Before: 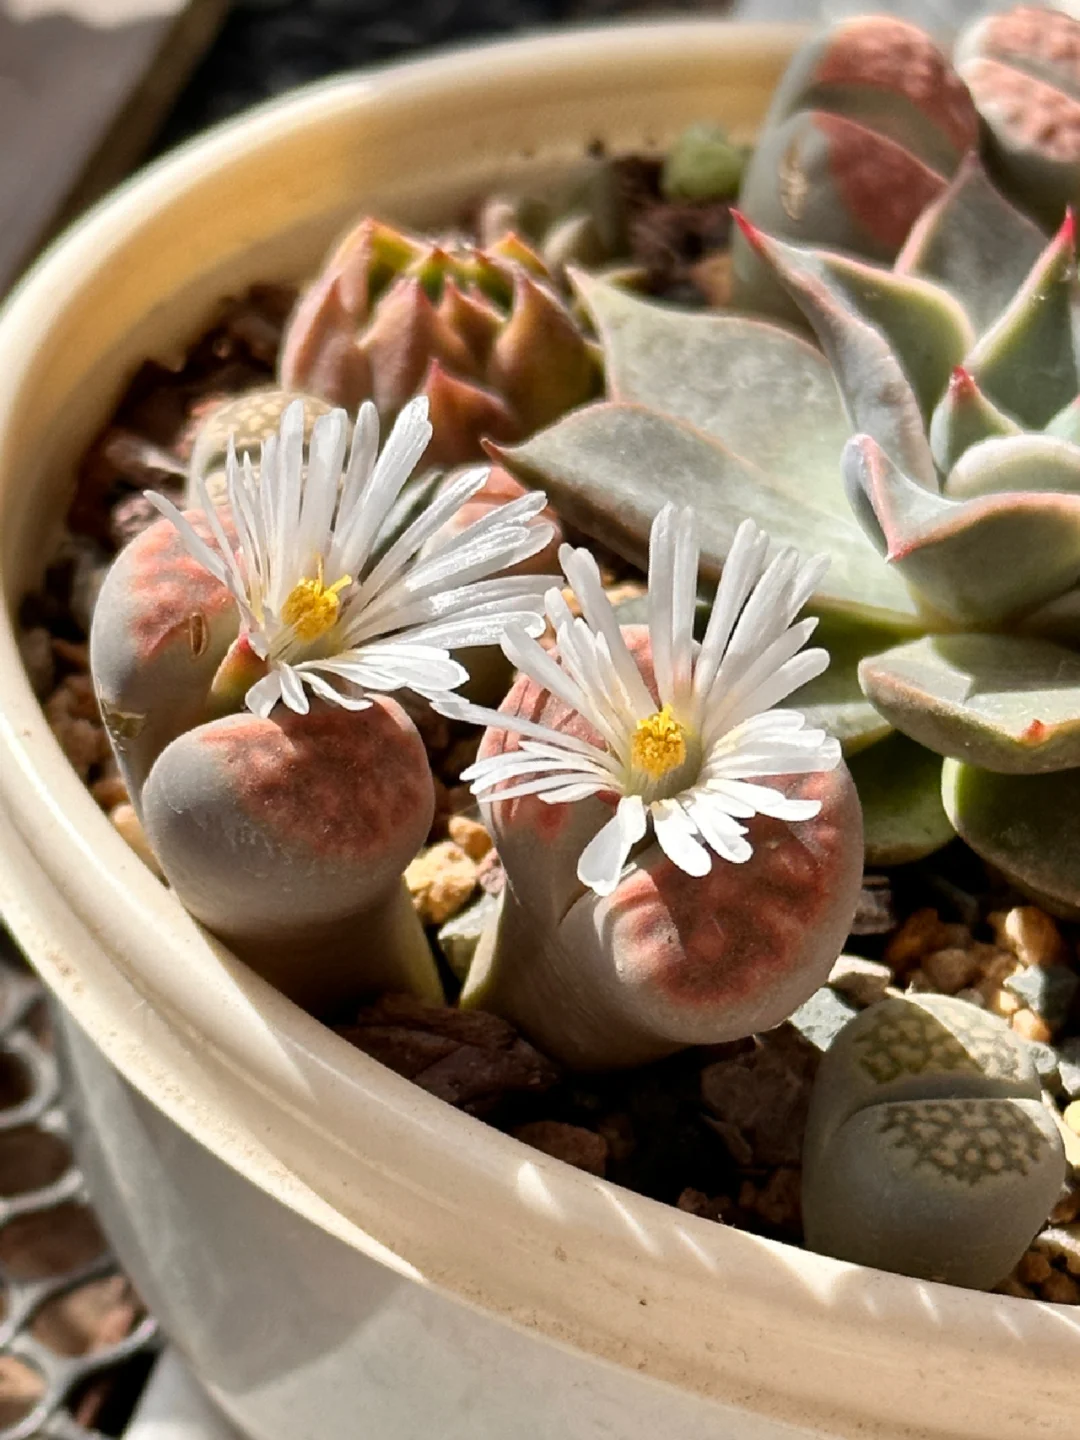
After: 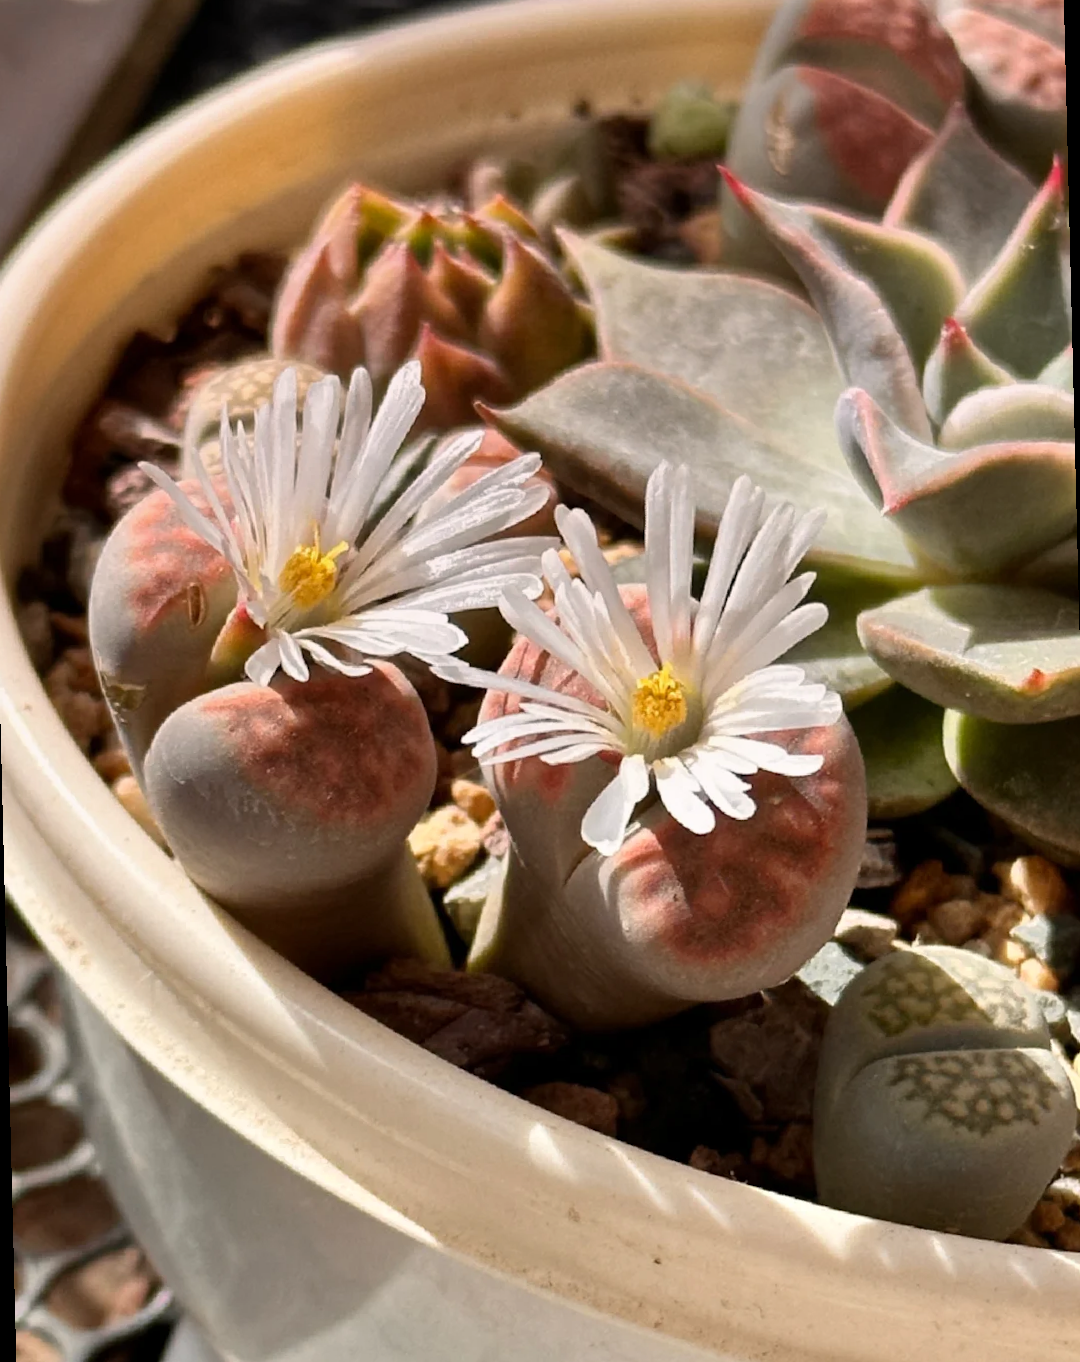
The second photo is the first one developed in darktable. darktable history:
graduated density: density 0.38 EV, hardness 21%, rotation -6.11°, saturation 32%
rotate and perspective: rotation -1.42°, crop left 0.016, crop right 0.984, crop top 0.035, crop bottom 0.965
tone equalizer: on, module defaults
